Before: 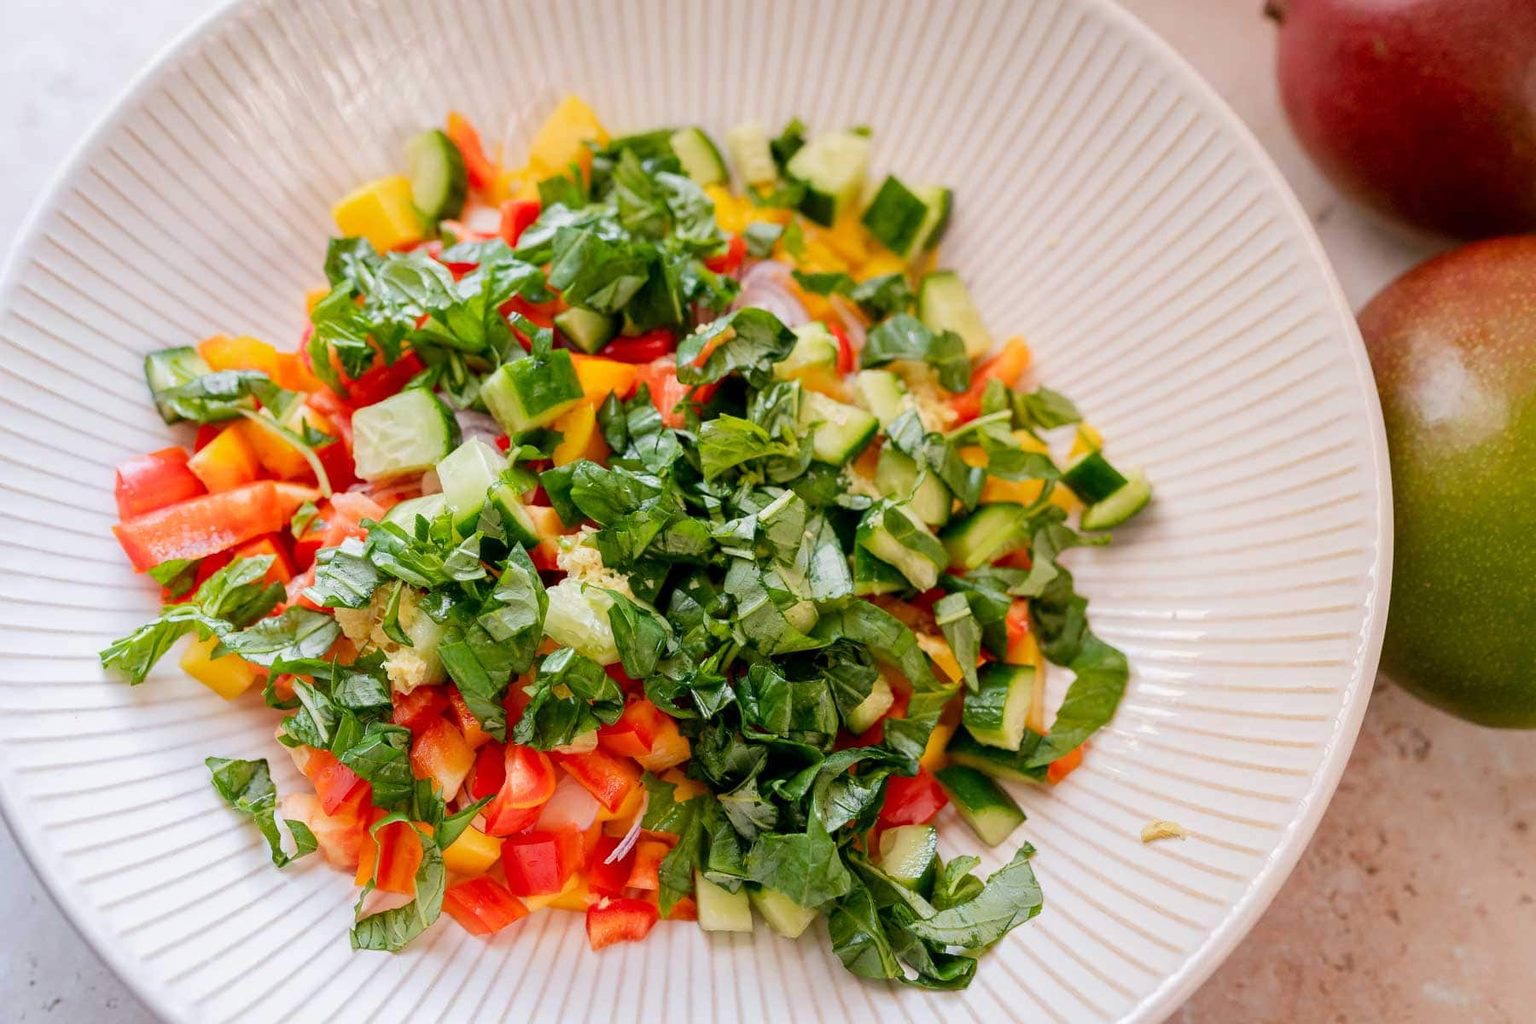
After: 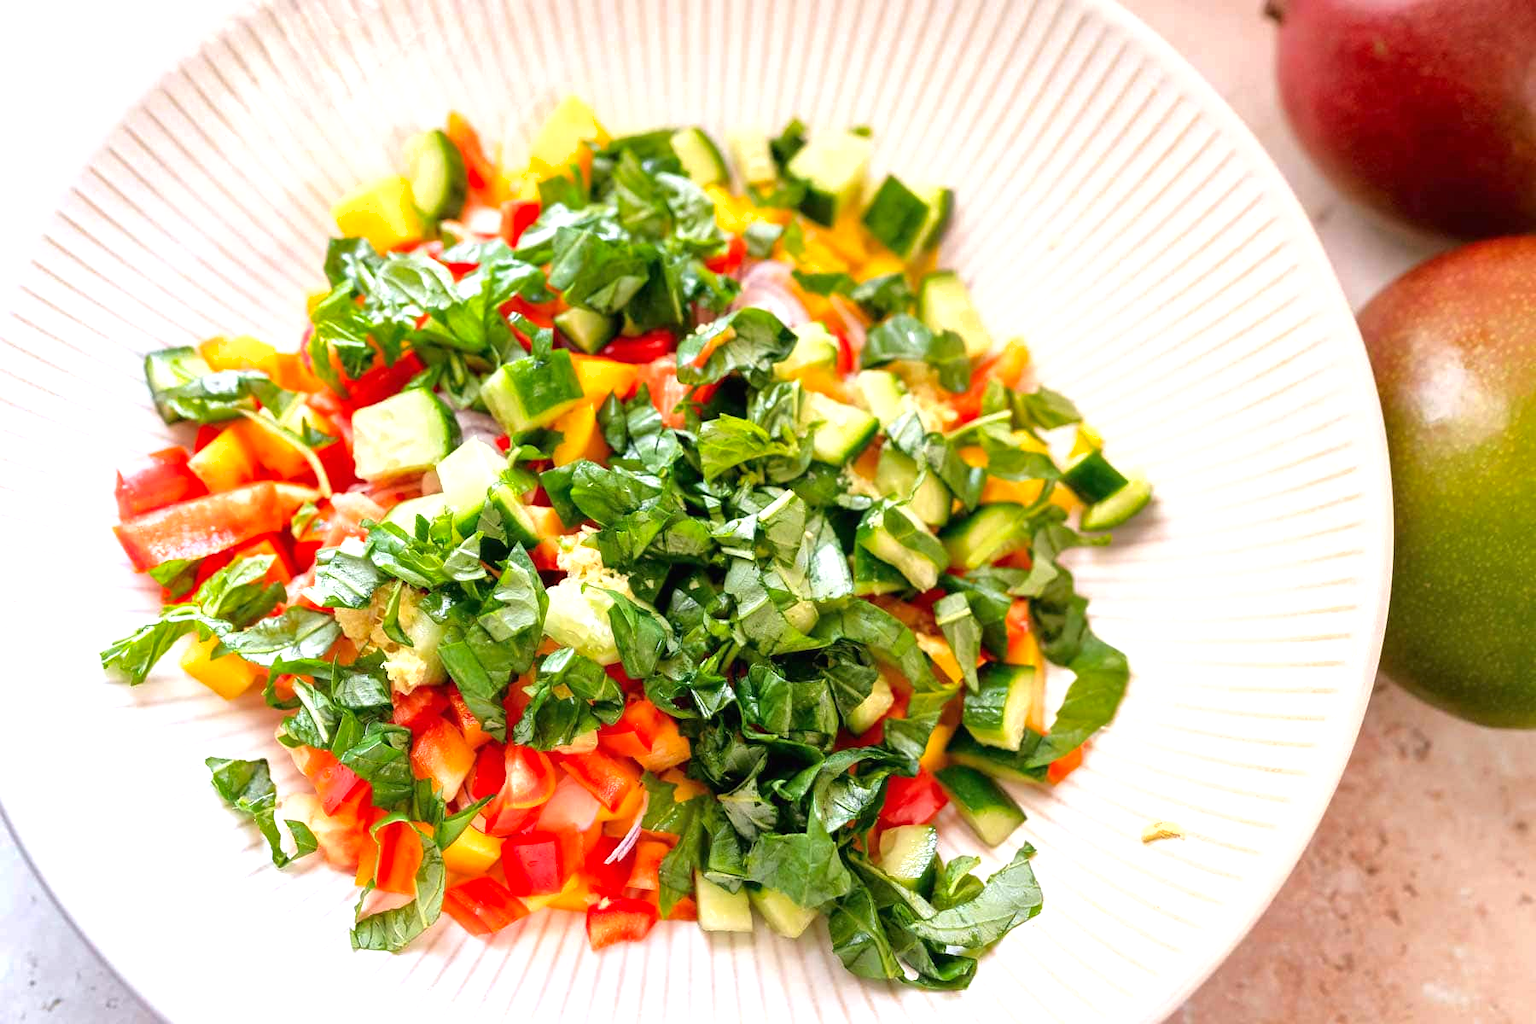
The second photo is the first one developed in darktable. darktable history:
exposure: black level correction -0.001, exposure 0.902 EV, compensate exposure bias true, compensate highlight preservation false
shadows and highlights: shadows -20.16, white point adjustment -1.96, highlights -35.08
